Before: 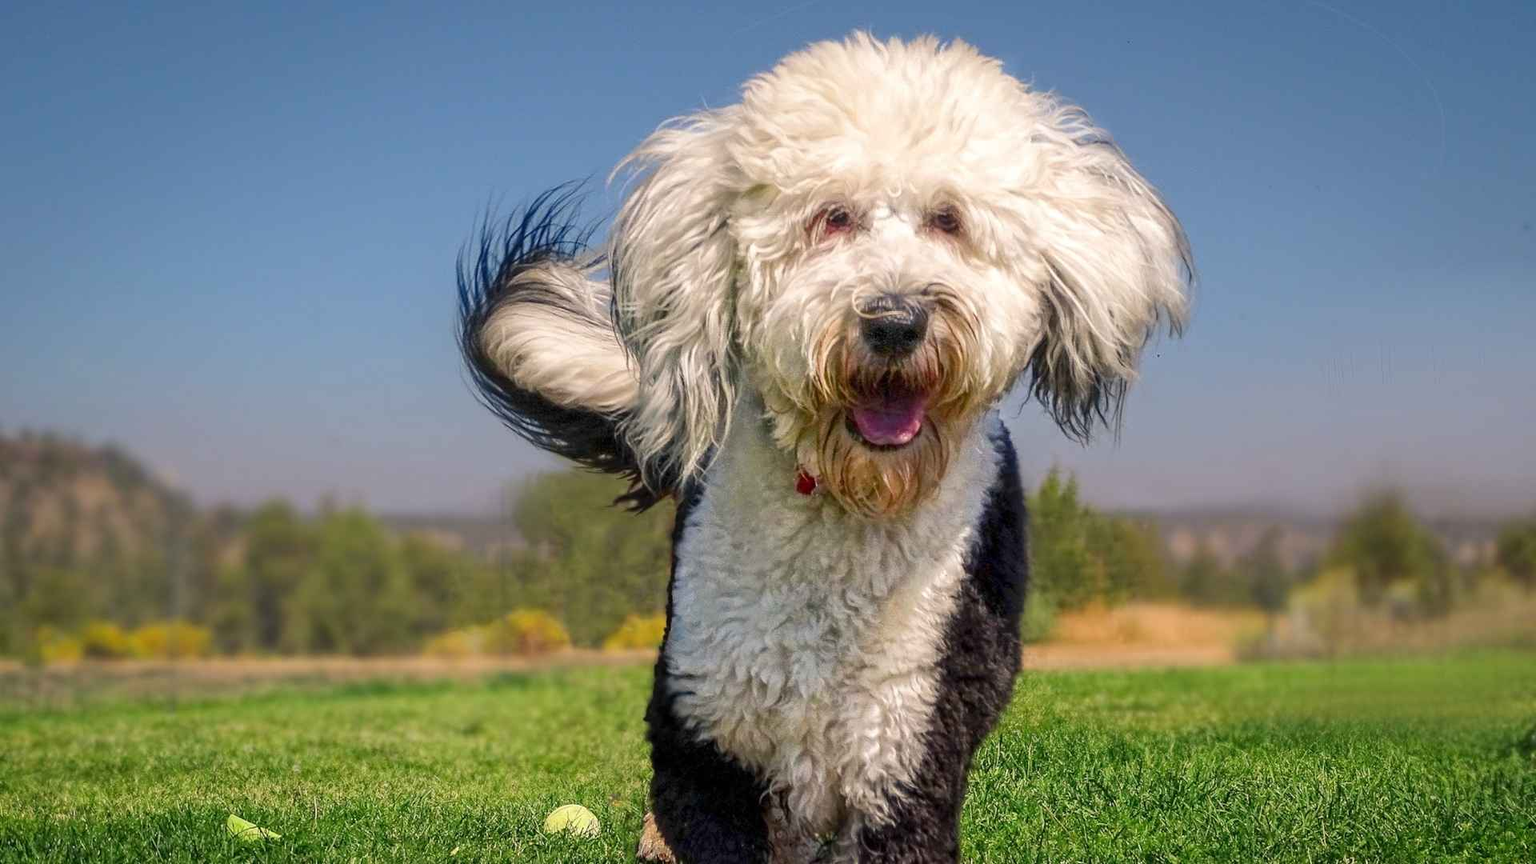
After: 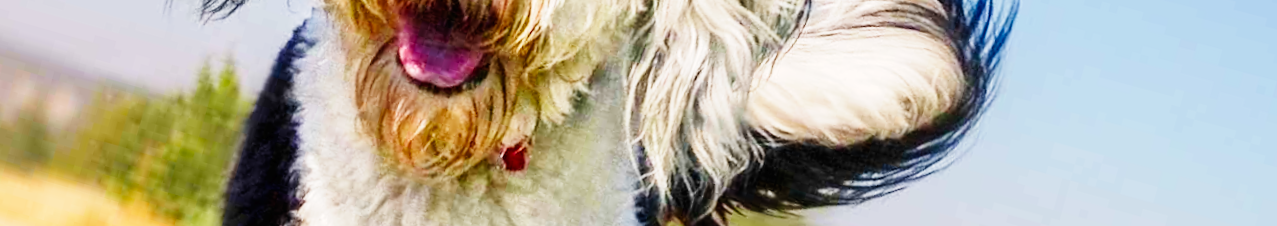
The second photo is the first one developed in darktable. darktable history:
crop and rotate: angle 16.12°, top 30.835%, bottom 35.653%
base curve: curves: ch0 [(0, 0) (0, 0.001) (0.001, 0.001) (0.004, 0.002) (0.007, 0.004) (0.015, 0.013) (0.033, 0.045) (0.052, 0.096) (0.075, 0.17) (0.099, 0.241) (0.163, 0.42) (0.219, 0.55) (0.259, 0.616) (0.327, 0.722) (0.365, 0.765) (0.522, 0.873) (0.547, 0.881) (0.689, 0.919) (0.826, 0.952) (1, 1)], preserve colors none
rotate and perspective: rotation 0.679°, lens shift (horizontal) 0.136, crop left 0.009, crop right 0.991, crop top 0.078, crop bottom 0.95
